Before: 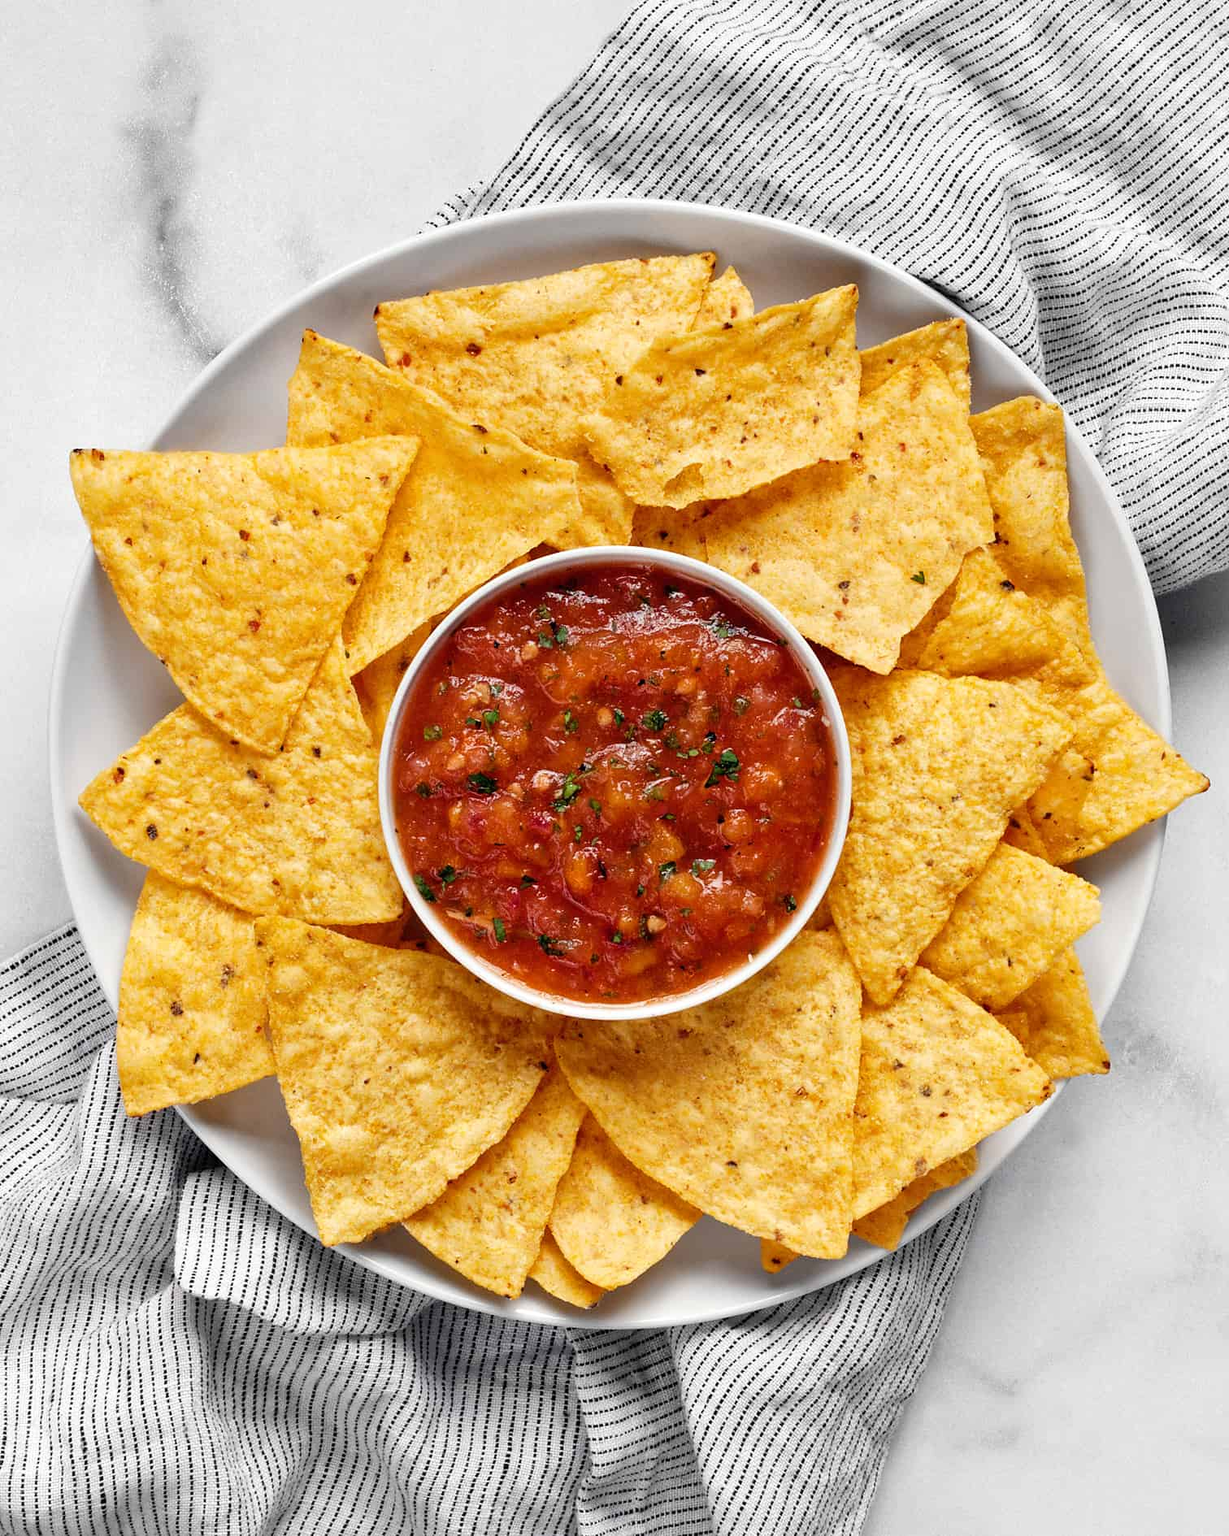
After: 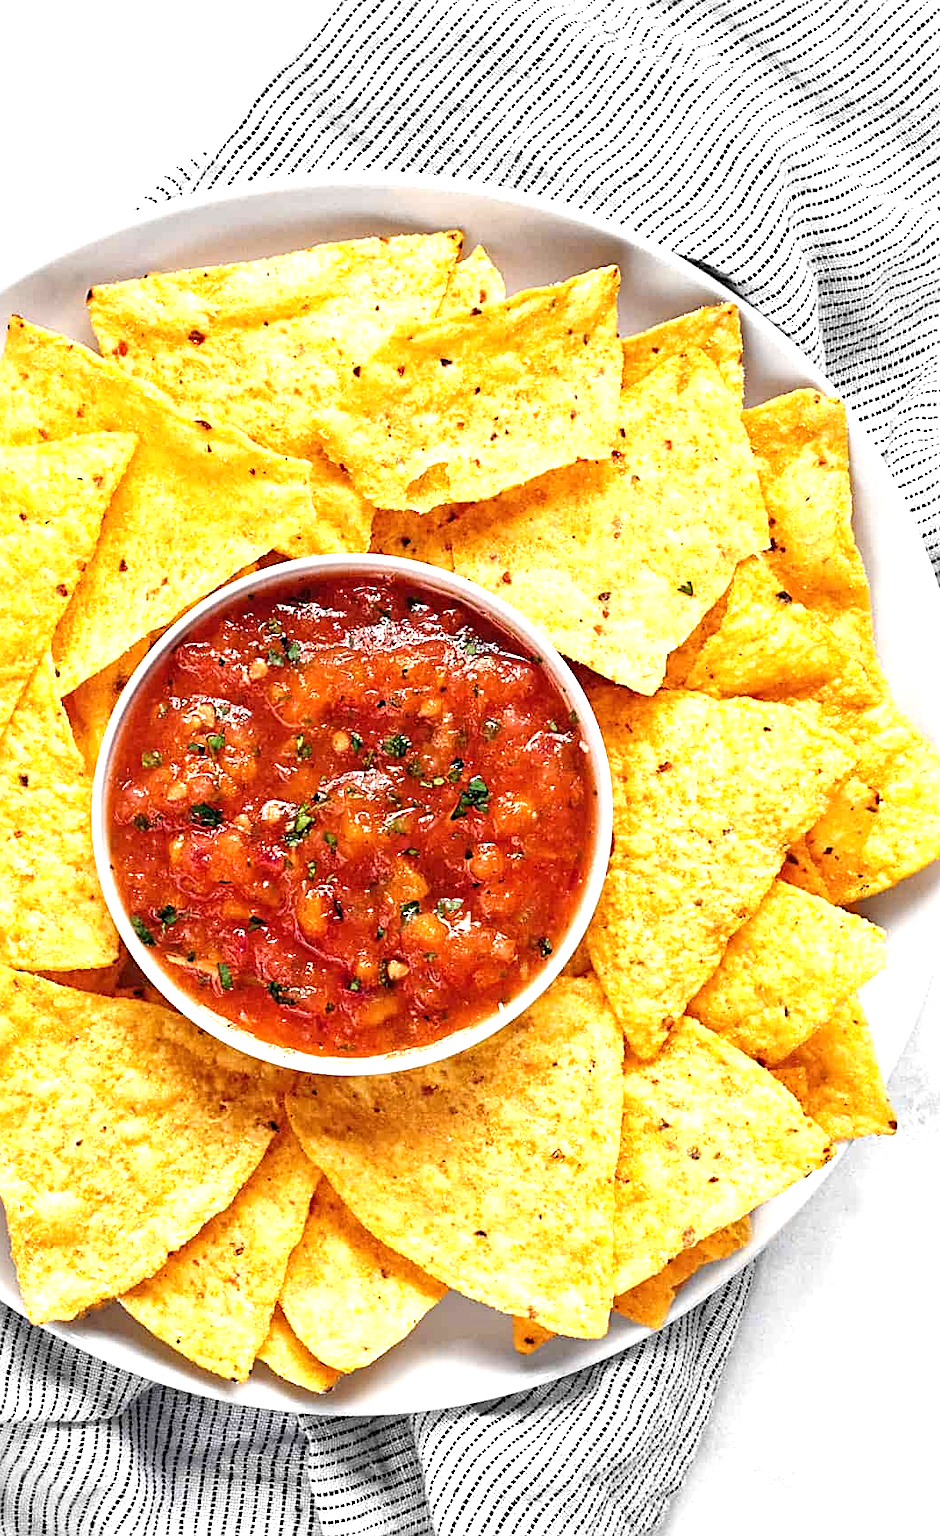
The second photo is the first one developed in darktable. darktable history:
sharpen: radius 3.119
crop and rotate: left 24.034%, top 2.838%, right 6.406%, bottom 6.299%
exposure: black level correction 0, exposure 1 EV, compensate highlight preservation false
